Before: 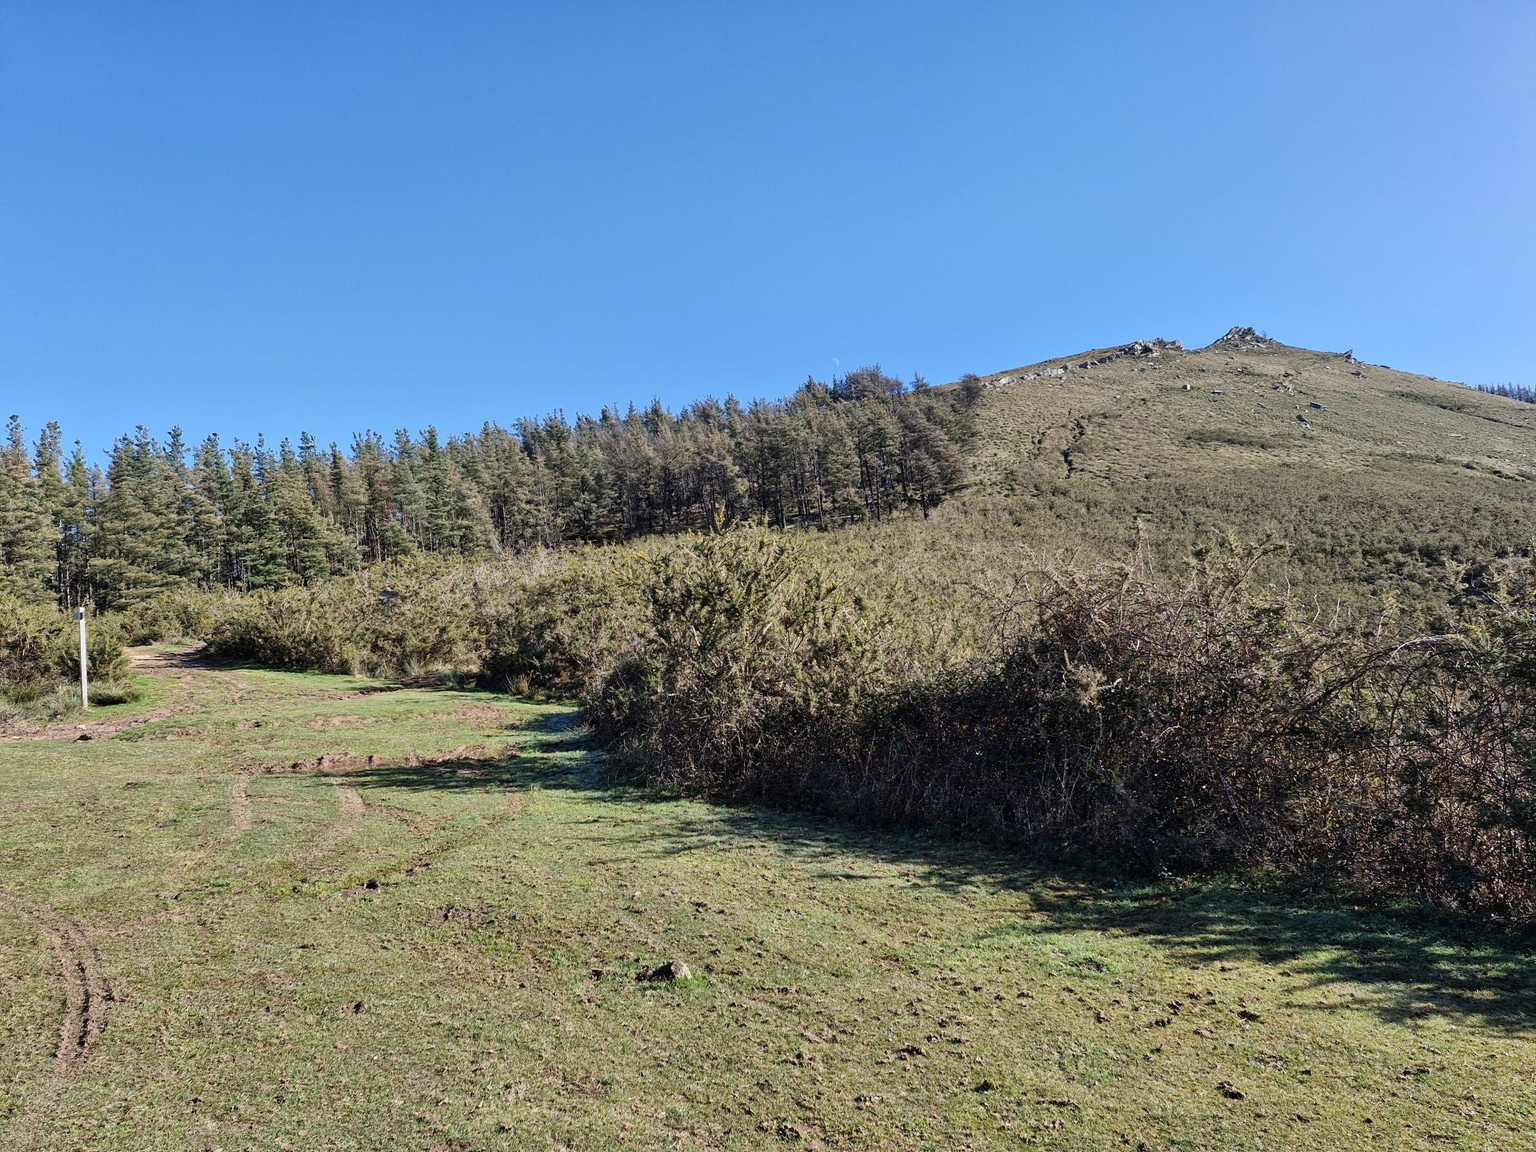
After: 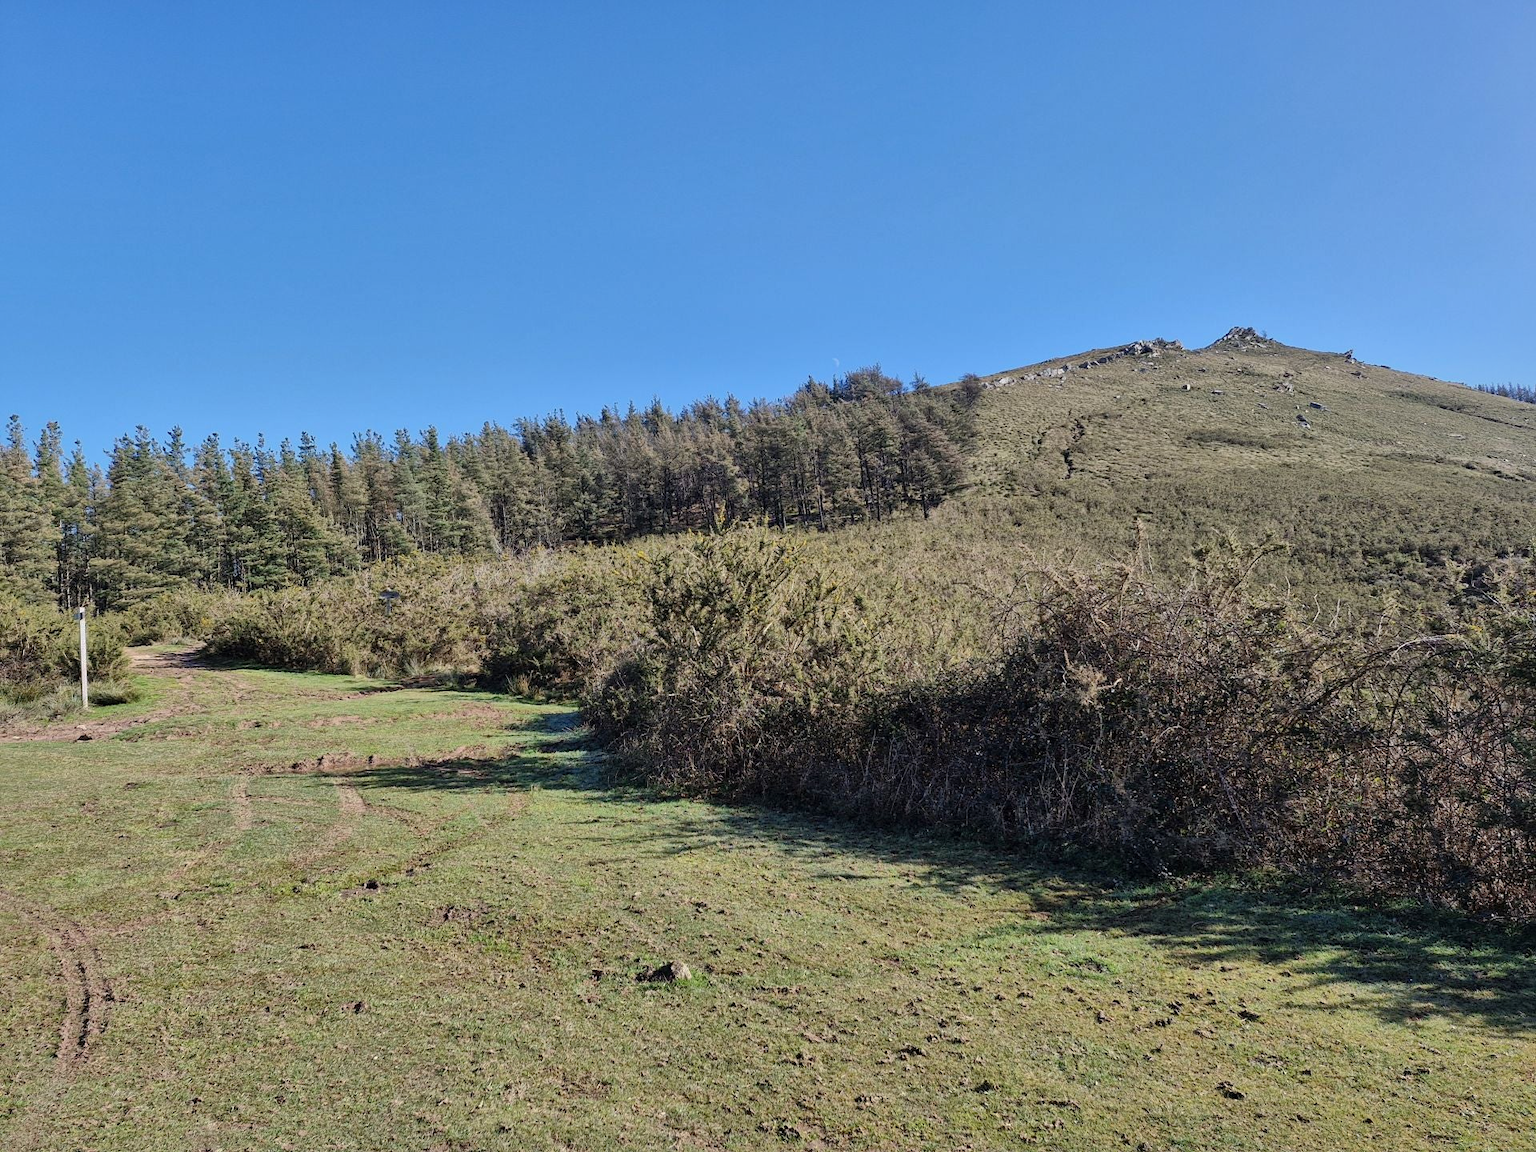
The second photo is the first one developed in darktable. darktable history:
shadows and highlights: shadows 39.59, highlights -59.84
